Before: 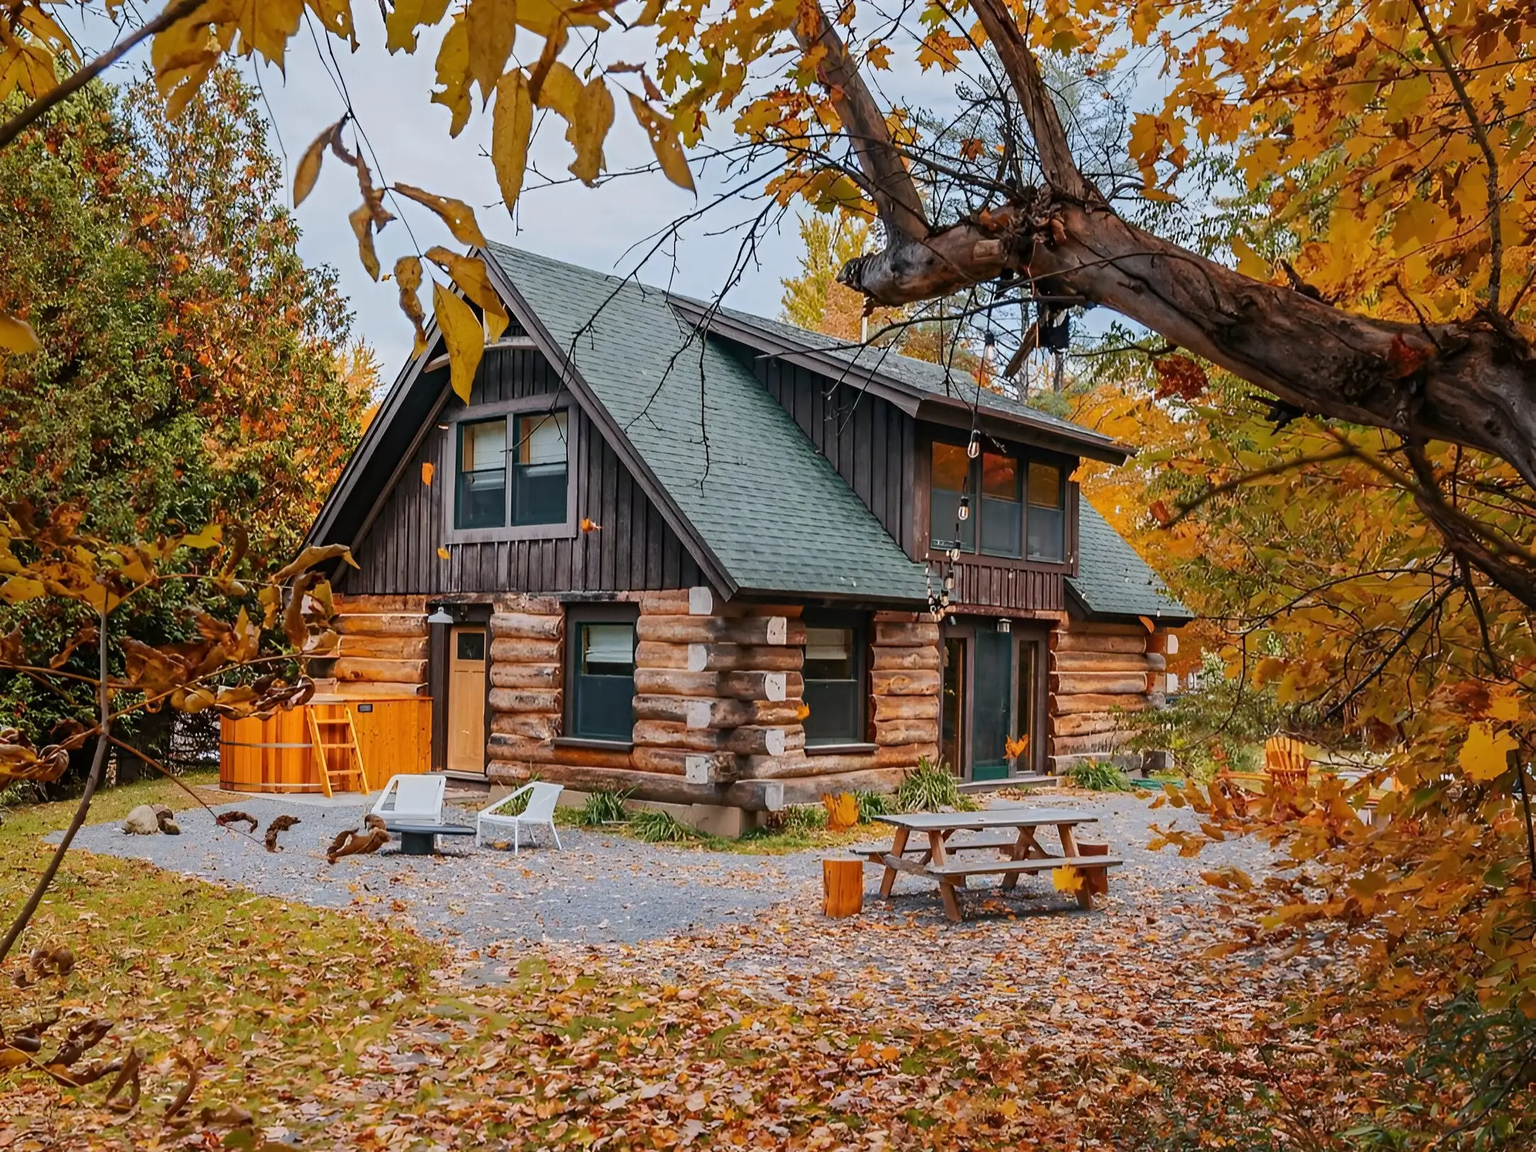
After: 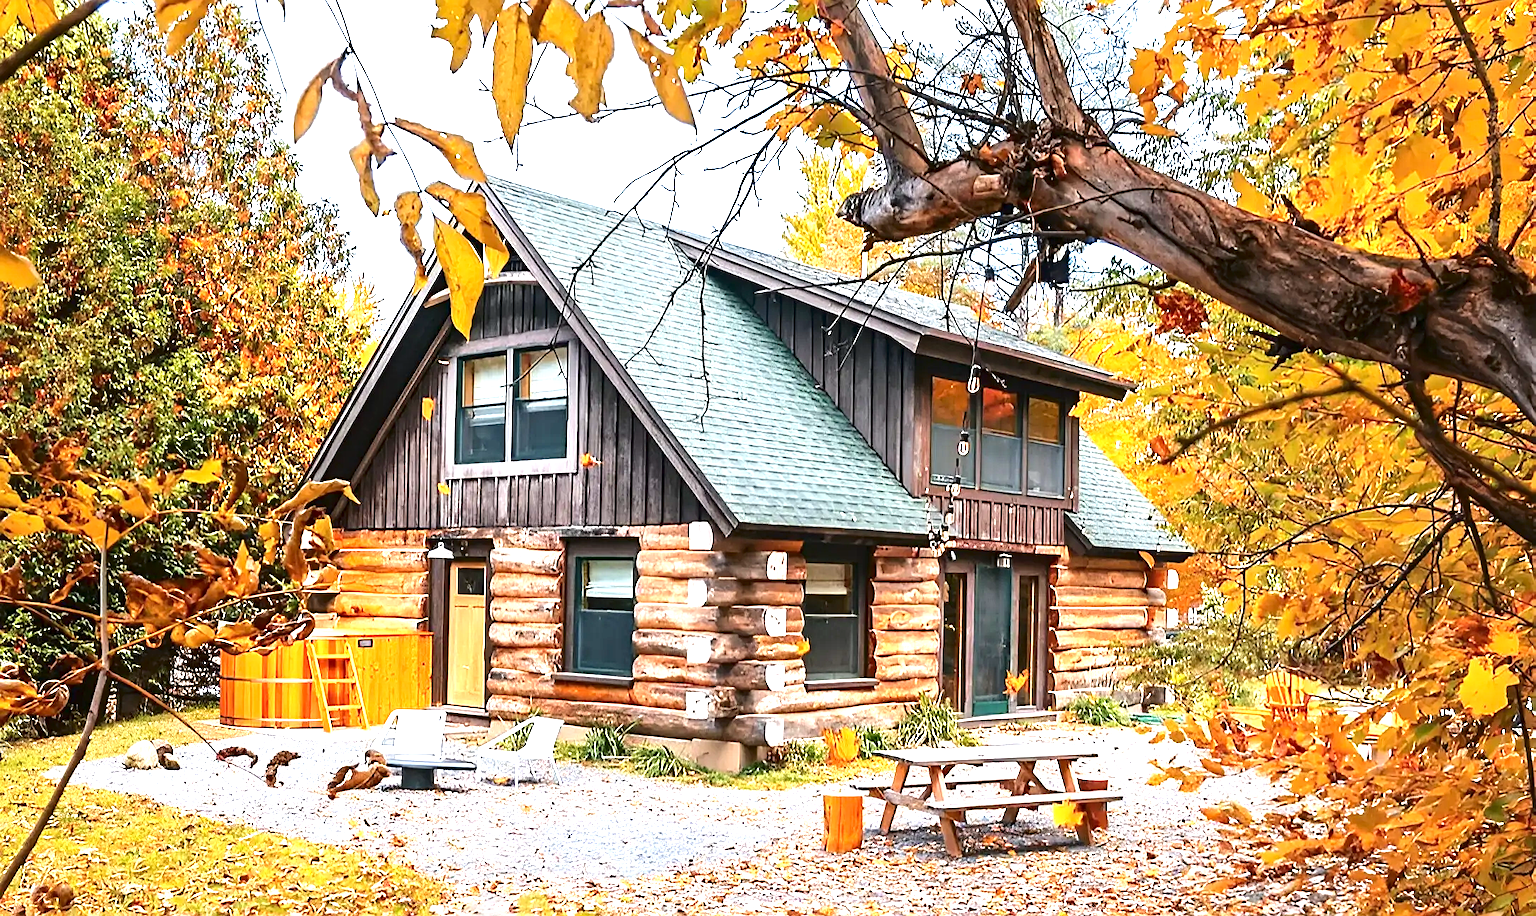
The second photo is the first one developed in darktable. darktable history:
crop and rotate: top 5.668%, bottom 14.789%
sharpen: on, module defaults
tone curve: curves: ch0 [(0, 0) (0.003, 0.002) (0.011, 0.009) (0.025, 0.02) (0.044, 0.034) (0.069, 0.046) (0.1, 0.062) (0.136, 0.083) (0.177, 0.119) (0.224, 0.162) (0.277, 0.216) (0.335, 0.282) (0.399, 0.365) (0.468, 0.457) (0.543, 0.541) (0.623, 0.624) (0.709, 0.713) (0.801, 0.797) (0.898, 0.889) (1, 1)], color space Lab, independent channels, preserve colors none
exposure: black level correction 0, exposure 1.749 EV, compensate highlight preservation false
